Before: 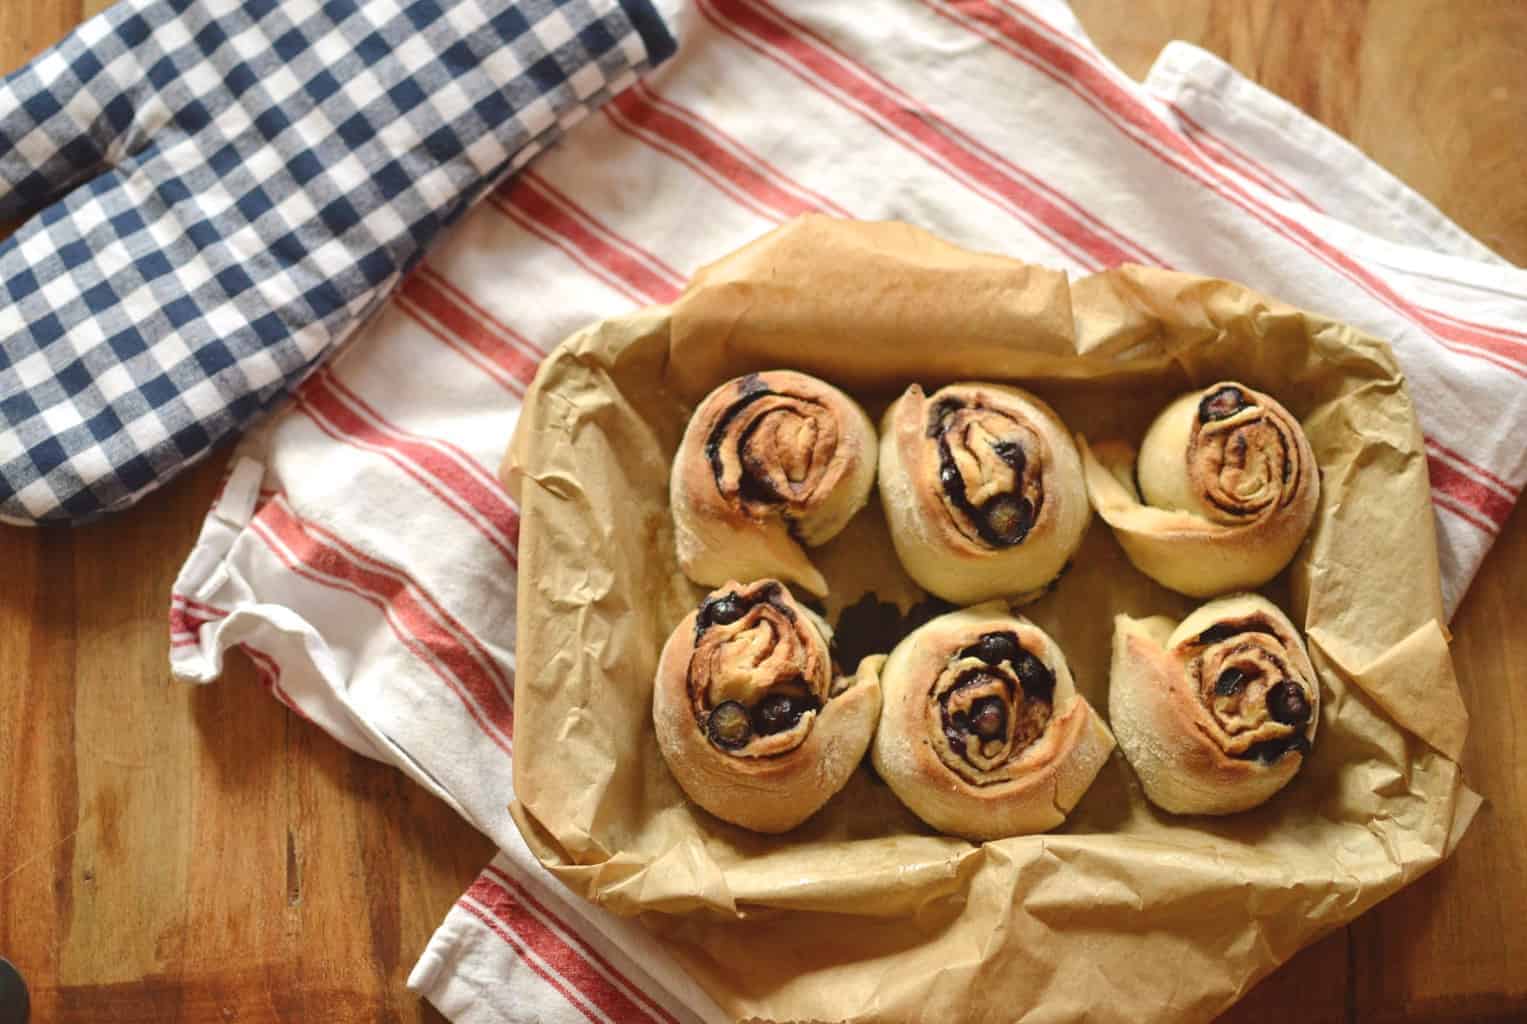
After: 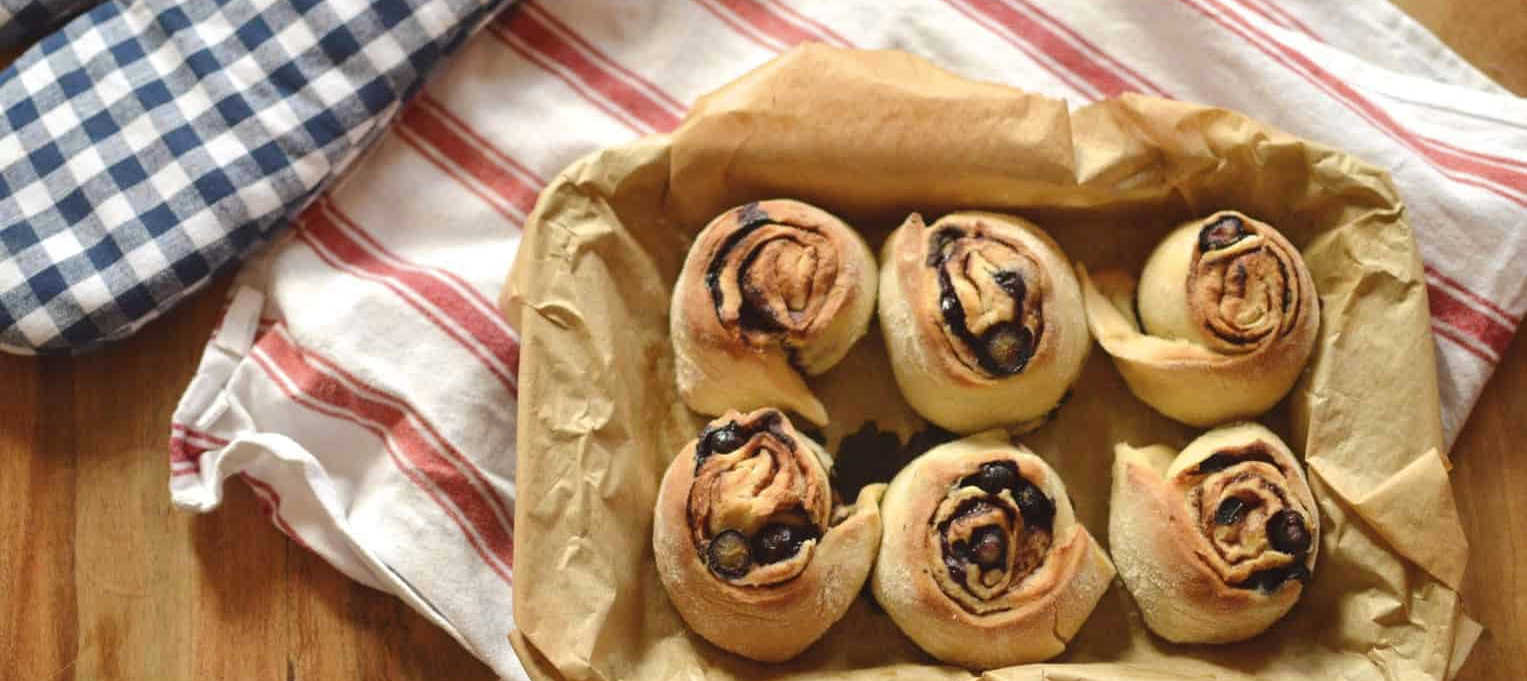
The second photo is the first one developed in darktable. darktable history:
color zones: curves: ch0 [(0.068, 0.464) (0.25, 0.5) (0.48, 0.508) (0.75, 0.536) (0.886, 0.476) (0.967, 0.456)]; ch1 [(0.066, 0.456) (0.25, 0.5) (0.616, 0.508) (0.746, 0.56) (0.934, 0.444)]
crop: top 16.727%, bottom 16.727%
shadows and highlights: radius 334.93, shadows 63.48, highlights 6.06, compress 87.7%, highlights color adjustment 39.73%, soften with gaussian
